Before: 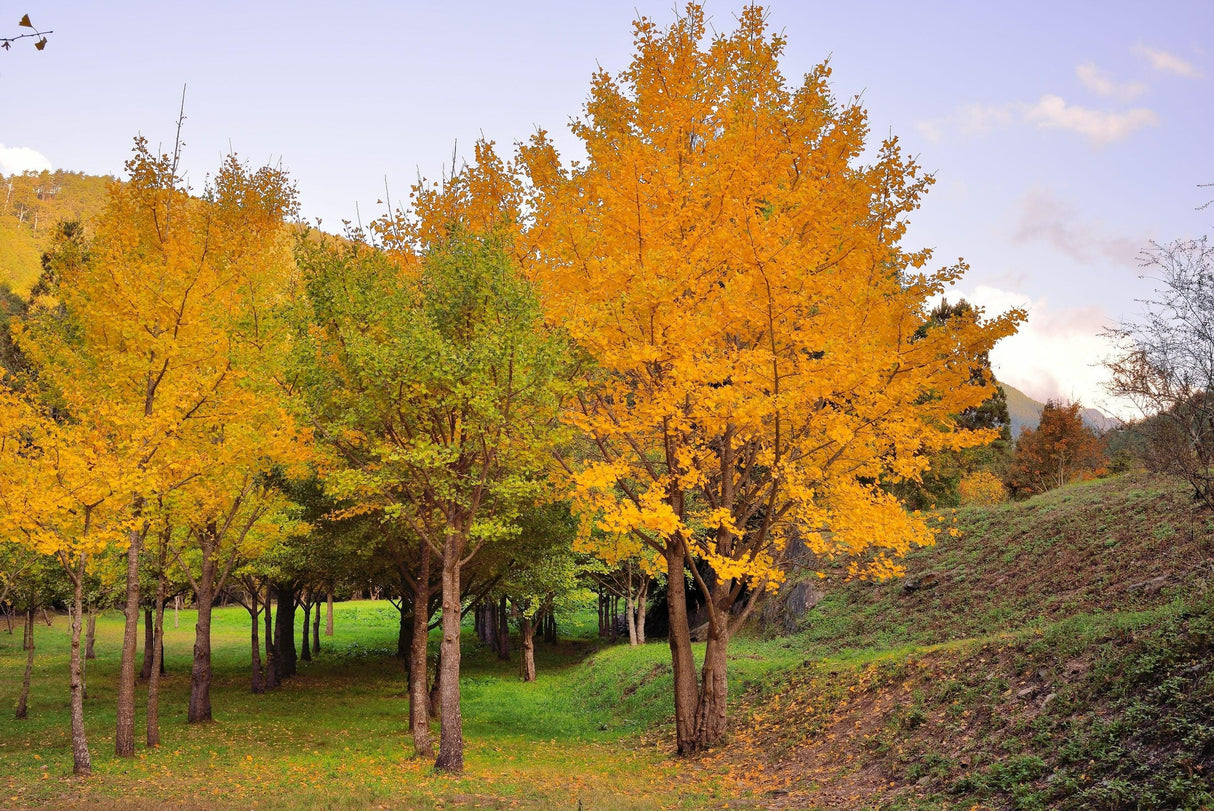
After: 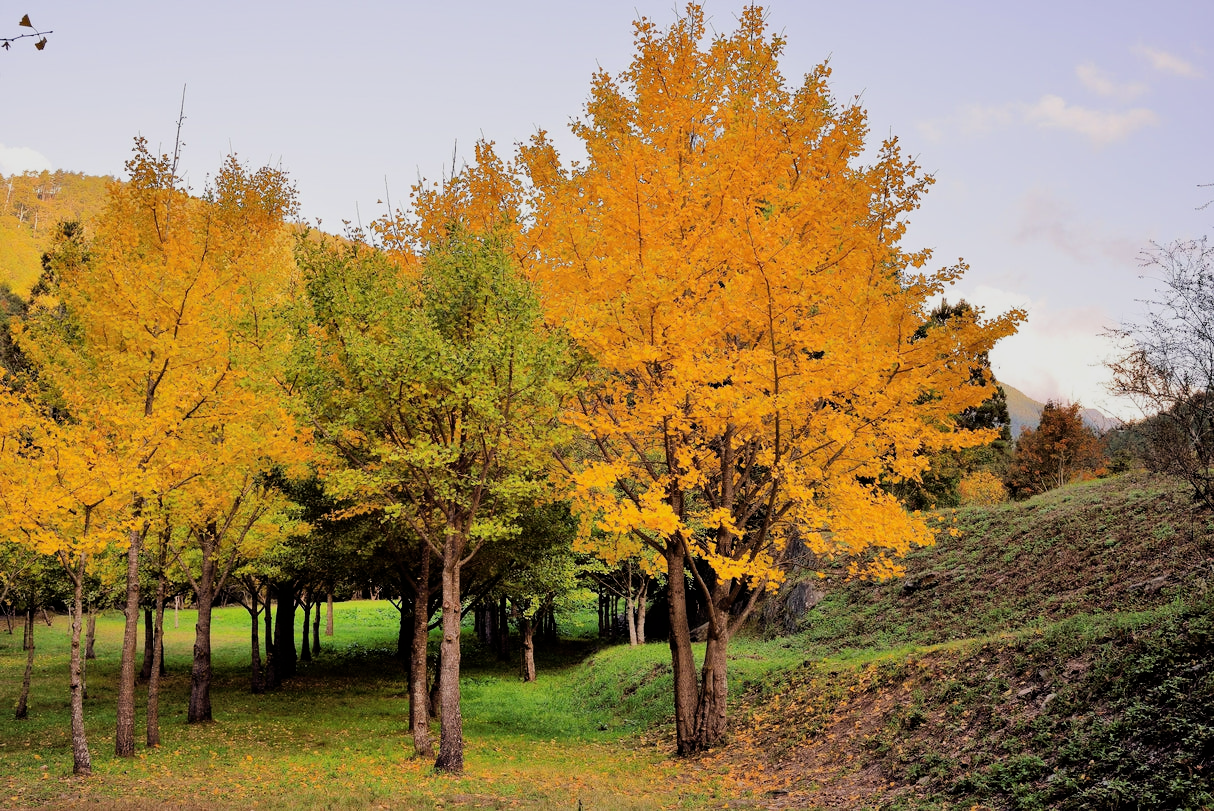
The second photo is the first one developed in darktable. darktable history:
filmic rgb: black relative exposure -5.02 EV, white relative exposure 3.96 EV, threshold 5.99 EV, hardness 2.88, contrast 1.299, highlights saturation mix -29.81%, enable highlight reconstruction true
